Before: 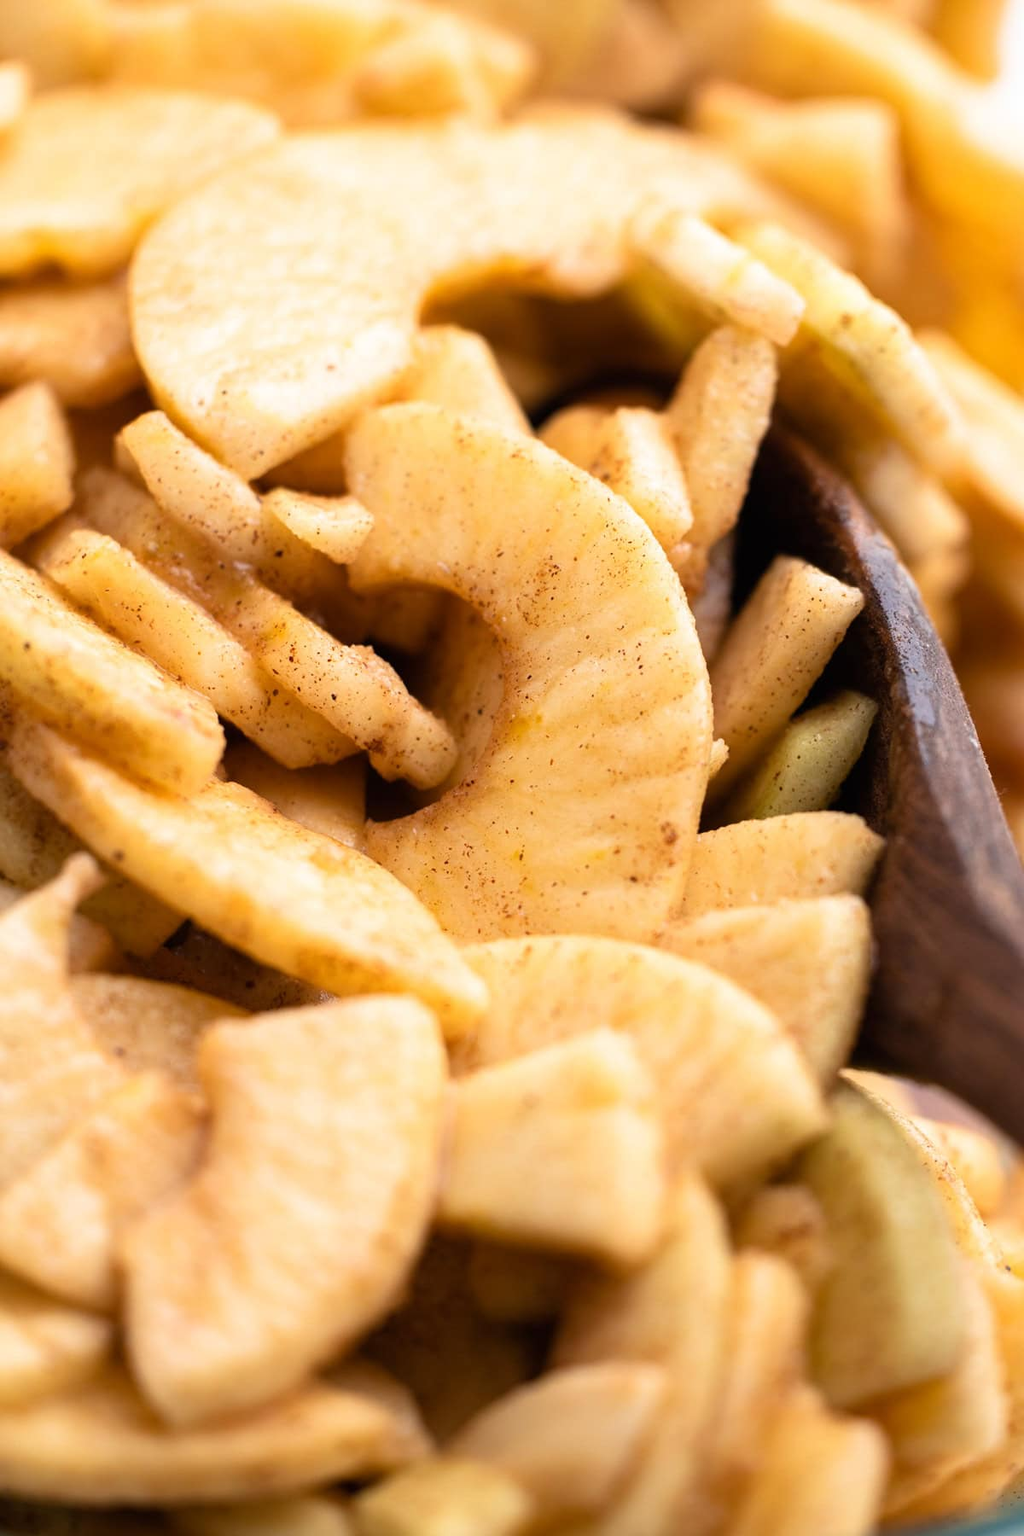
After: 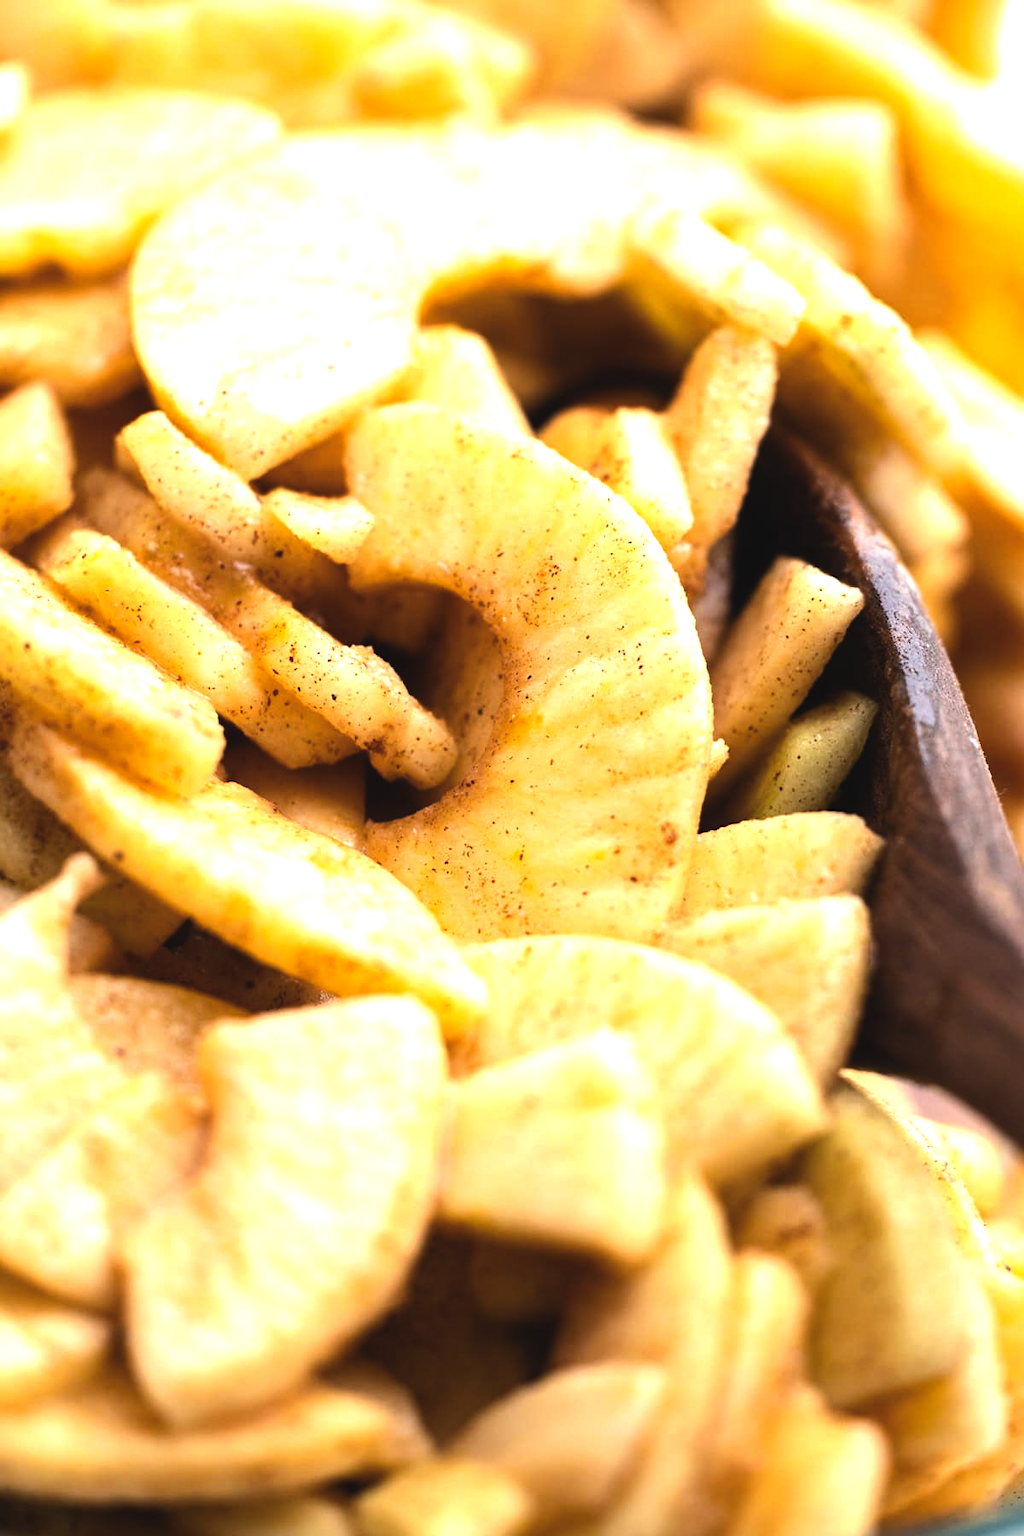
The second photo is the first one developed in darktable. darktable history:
color balance rgb: global offset › luminance 0.728%, perceptual saturation grading › global saturation 4.559%, perceptual brilliance grading › highlights 20.684%, perceptual brilliance grading › mid-tones 20.381%, perceptual brilliance grading › shadows -19.699%
